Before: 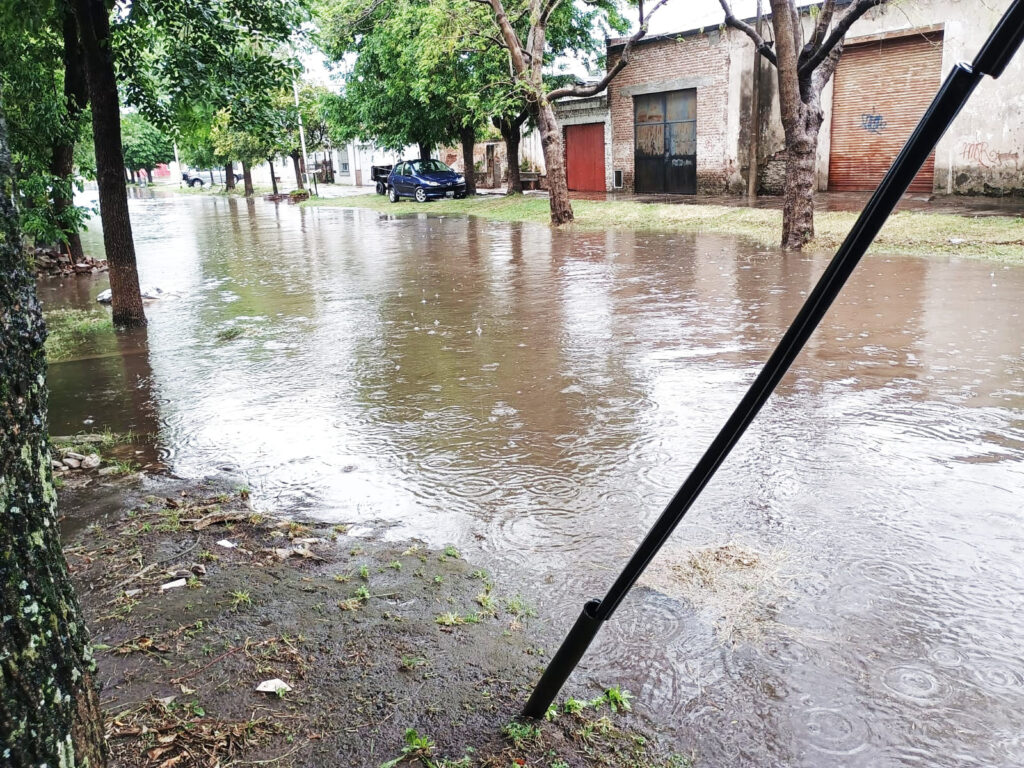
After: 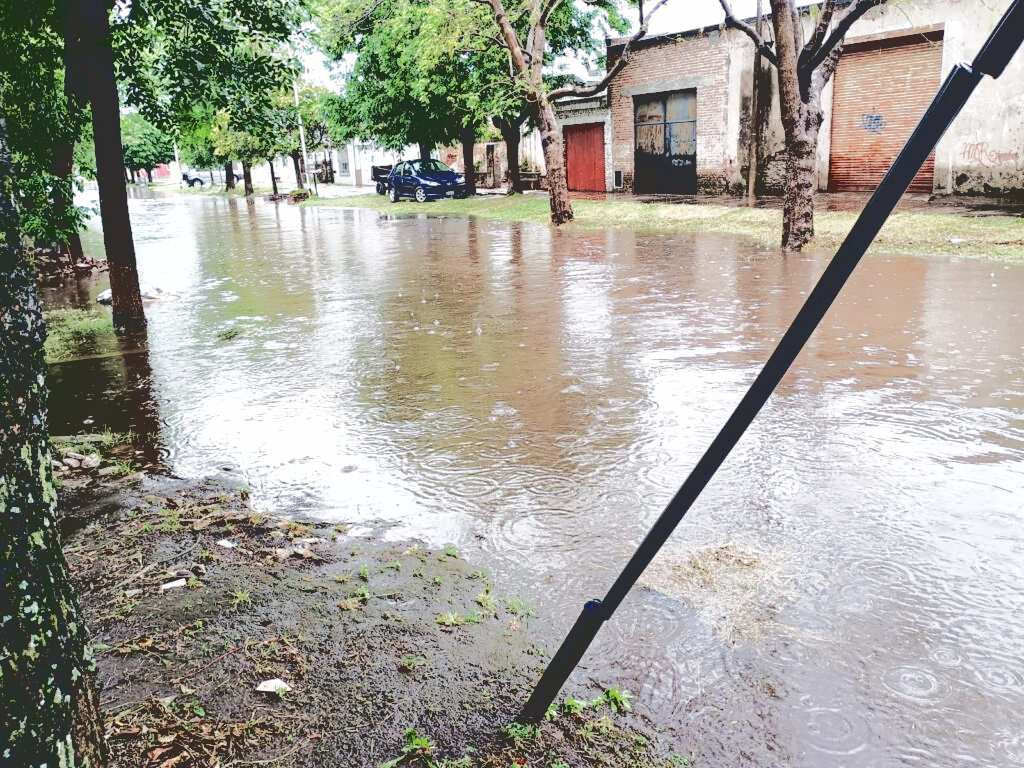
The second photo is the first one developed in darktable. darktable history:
base curve: curves: ch0 [(0.065, 0.026) (0.236, 0.358) (0.53, 0.546) (0.777, 0.841) (0.924, 0.992)]
